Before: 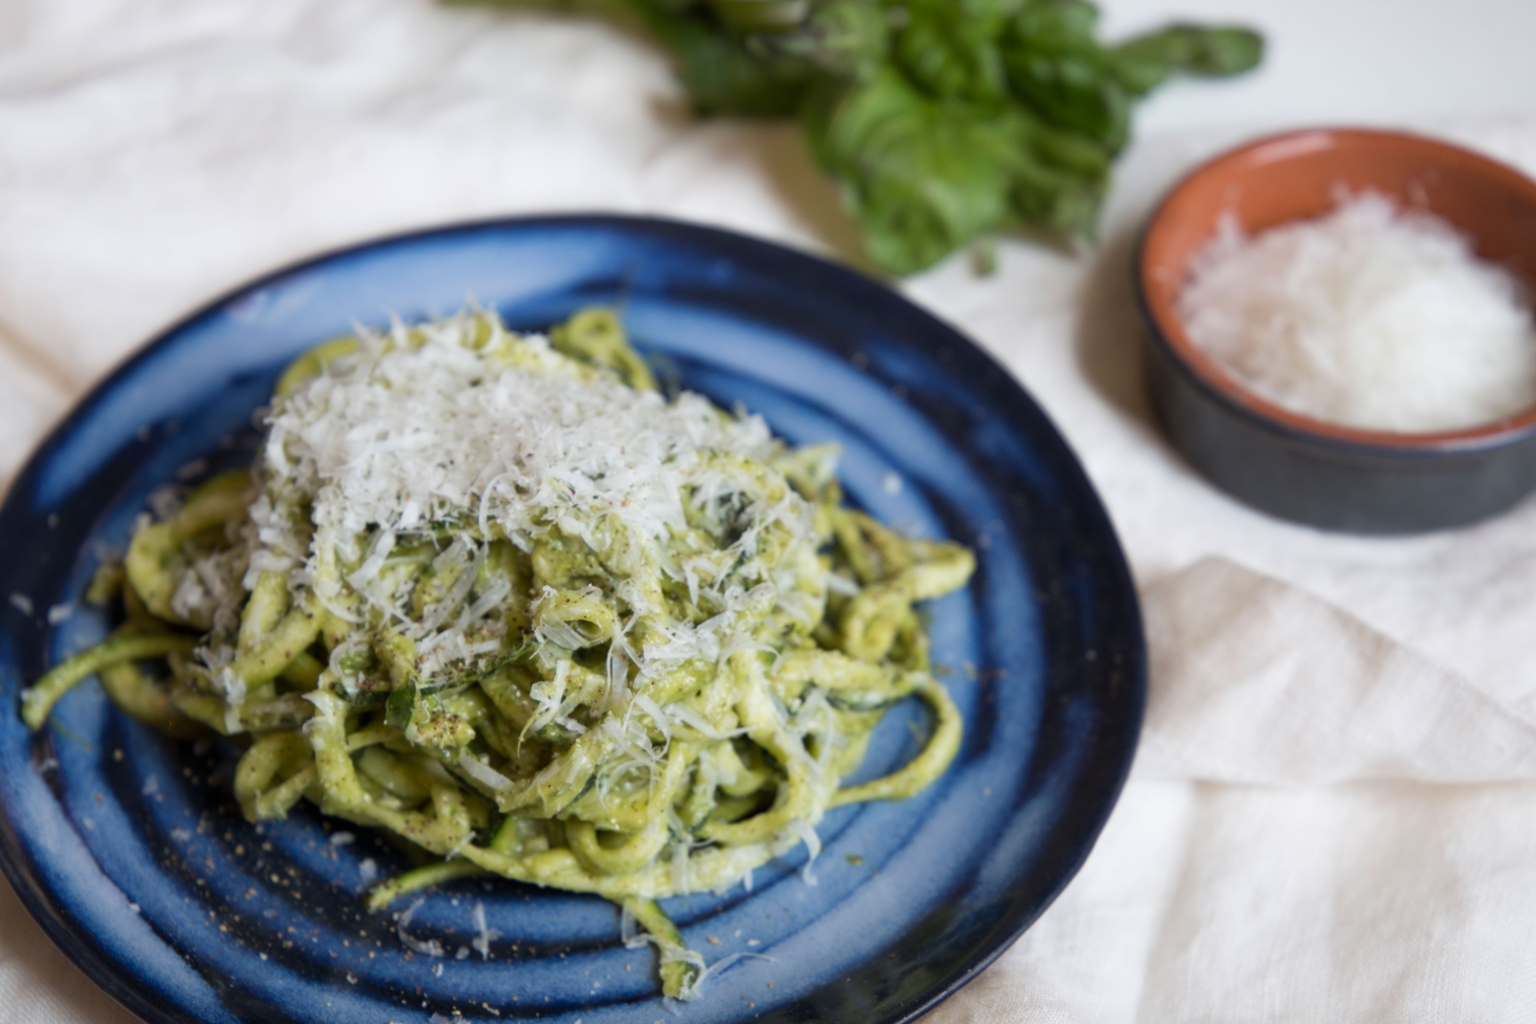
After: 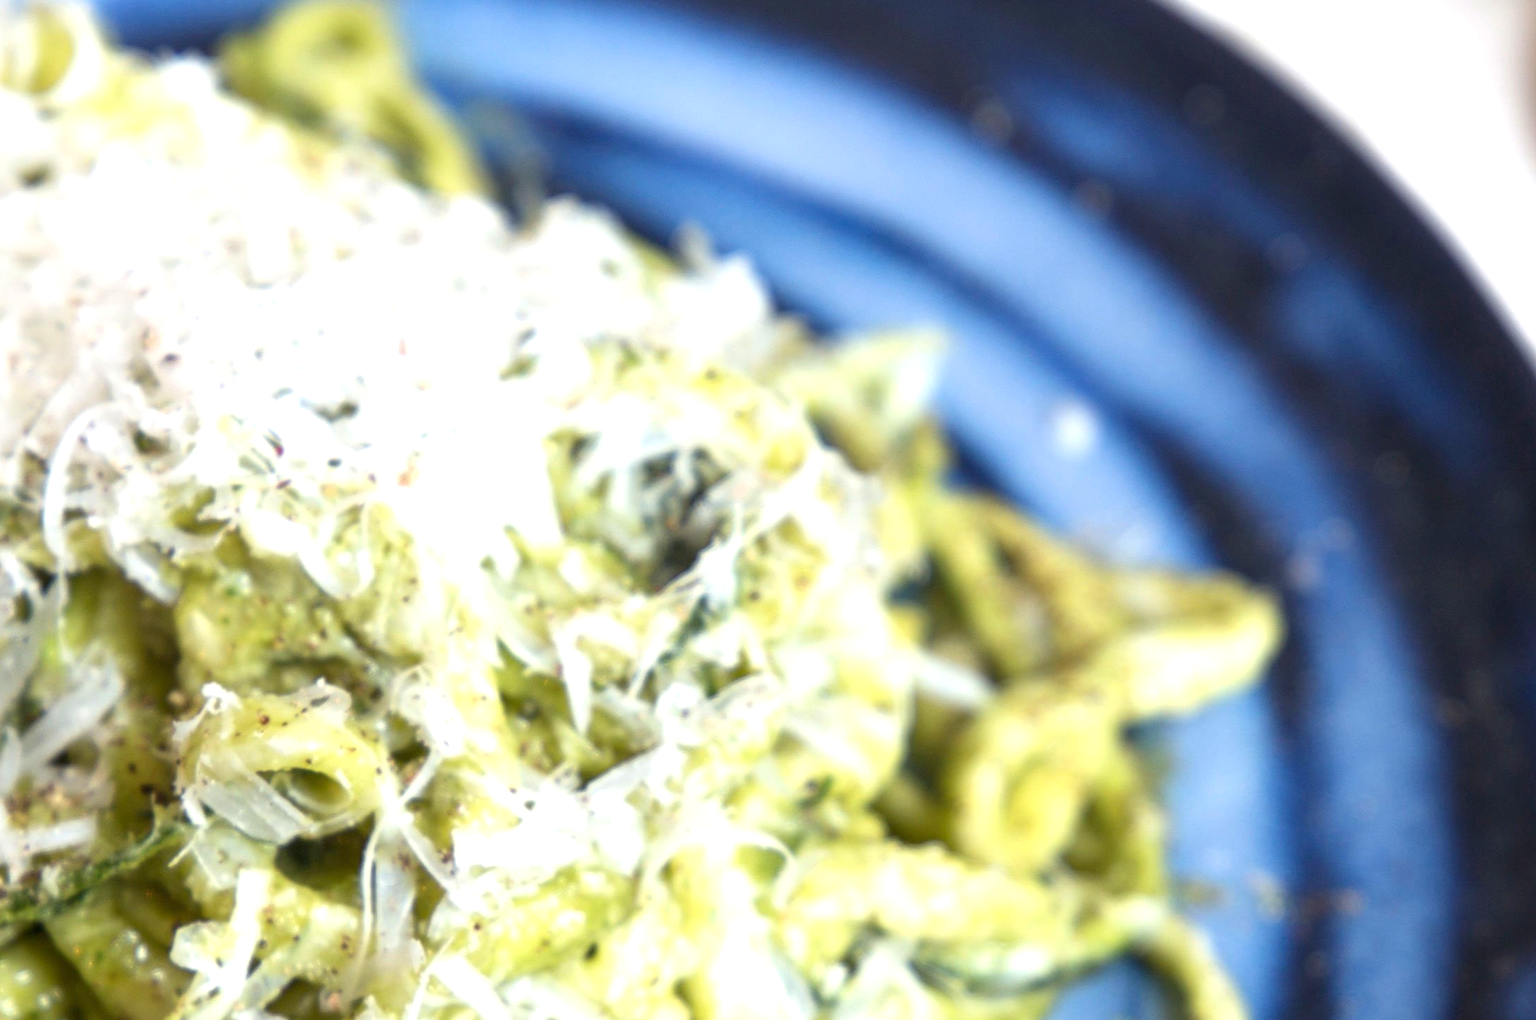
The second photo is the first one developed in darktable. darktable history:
crop: left 30.052%, top 30.443%, right 29.82%, bottom 29.537%
exposure: exposure 0.942 EV, compensate highlight preservation false
